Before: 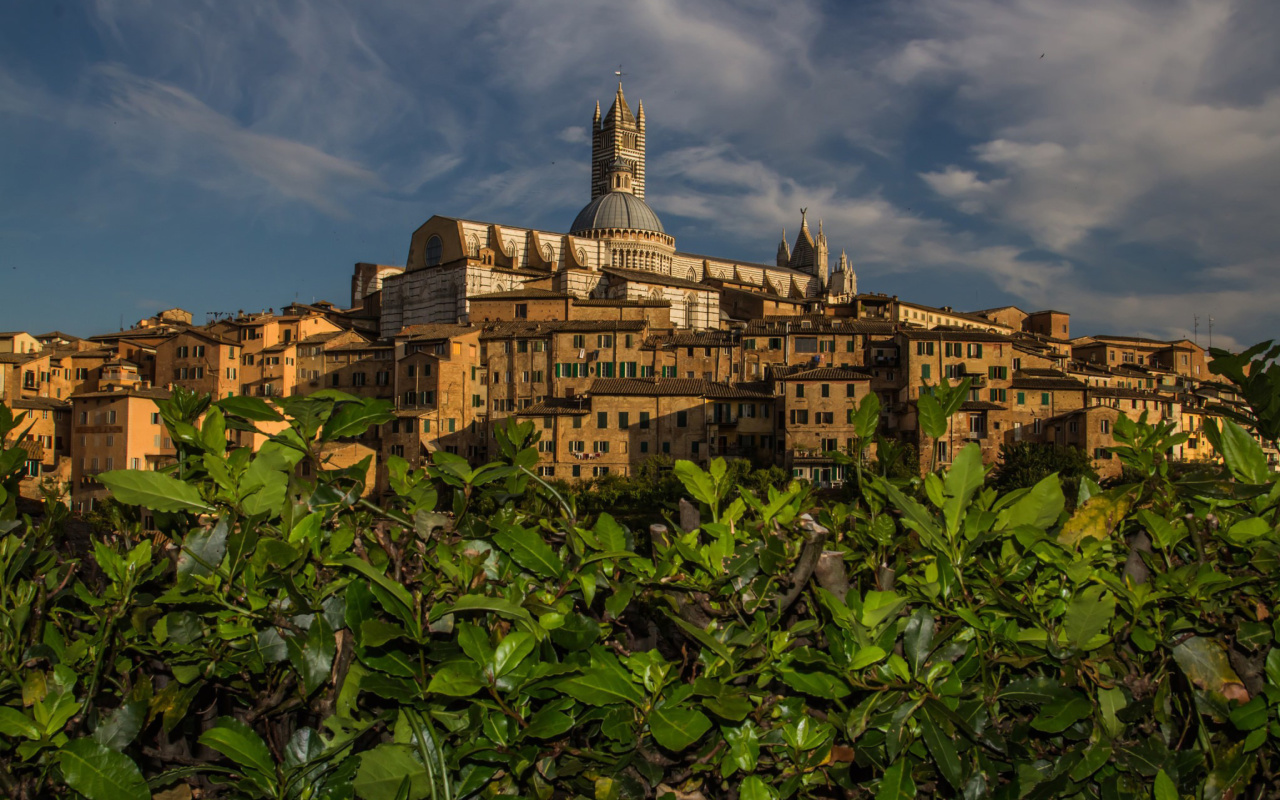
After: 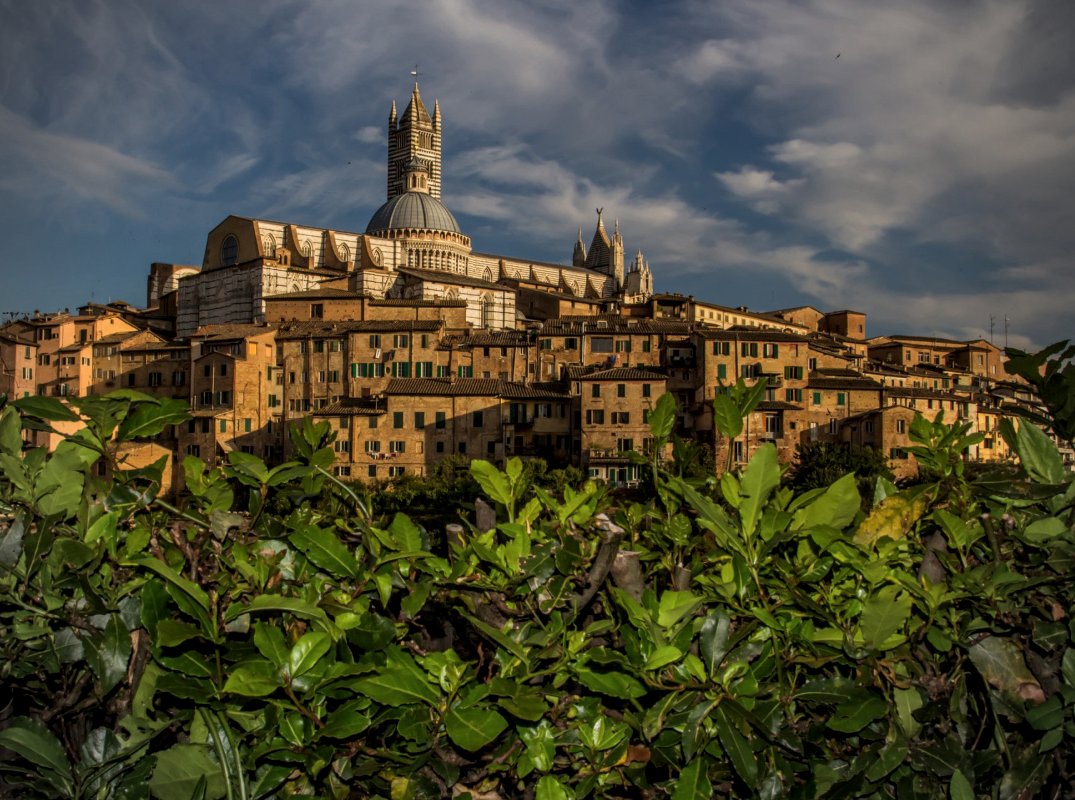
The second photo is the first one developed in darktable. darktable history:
crop: left 16.011%
vignetting: on, module defaults
local contrast: on, module defaults
